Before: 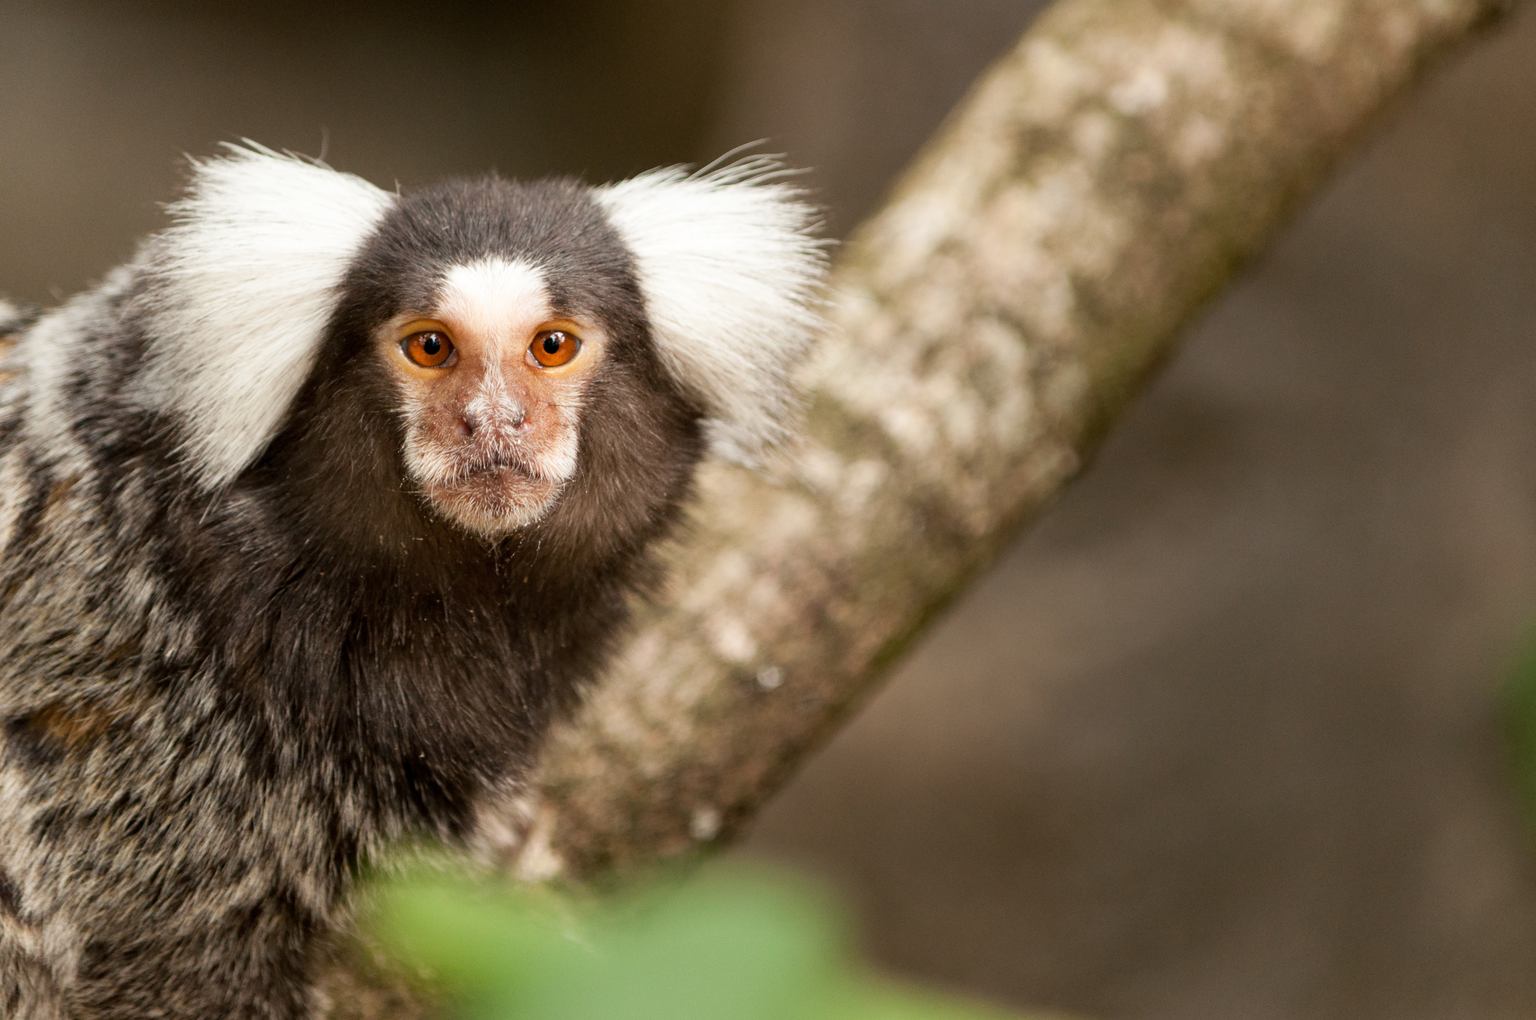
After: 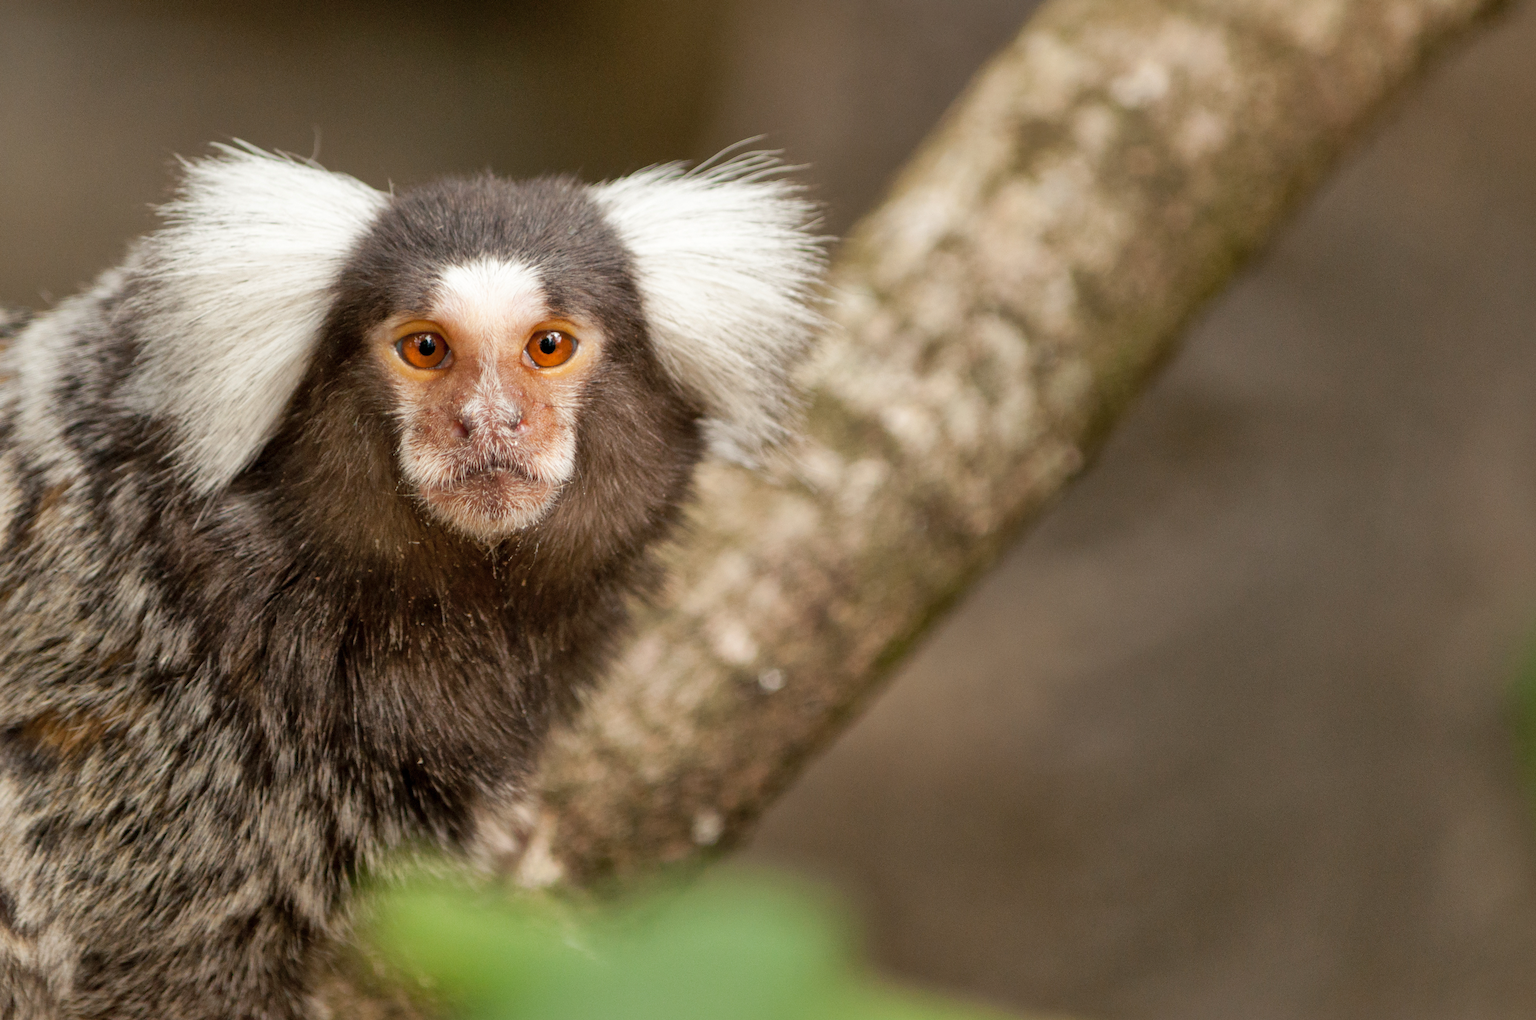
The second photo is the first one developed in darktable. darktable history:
shadows and highlights: on, module defaults
rotate and perspective: rotation -0.45°, automatic cropping original format, crop left 0.008, crop right 0.992, crop top 0.012, crop bottom 0.988
